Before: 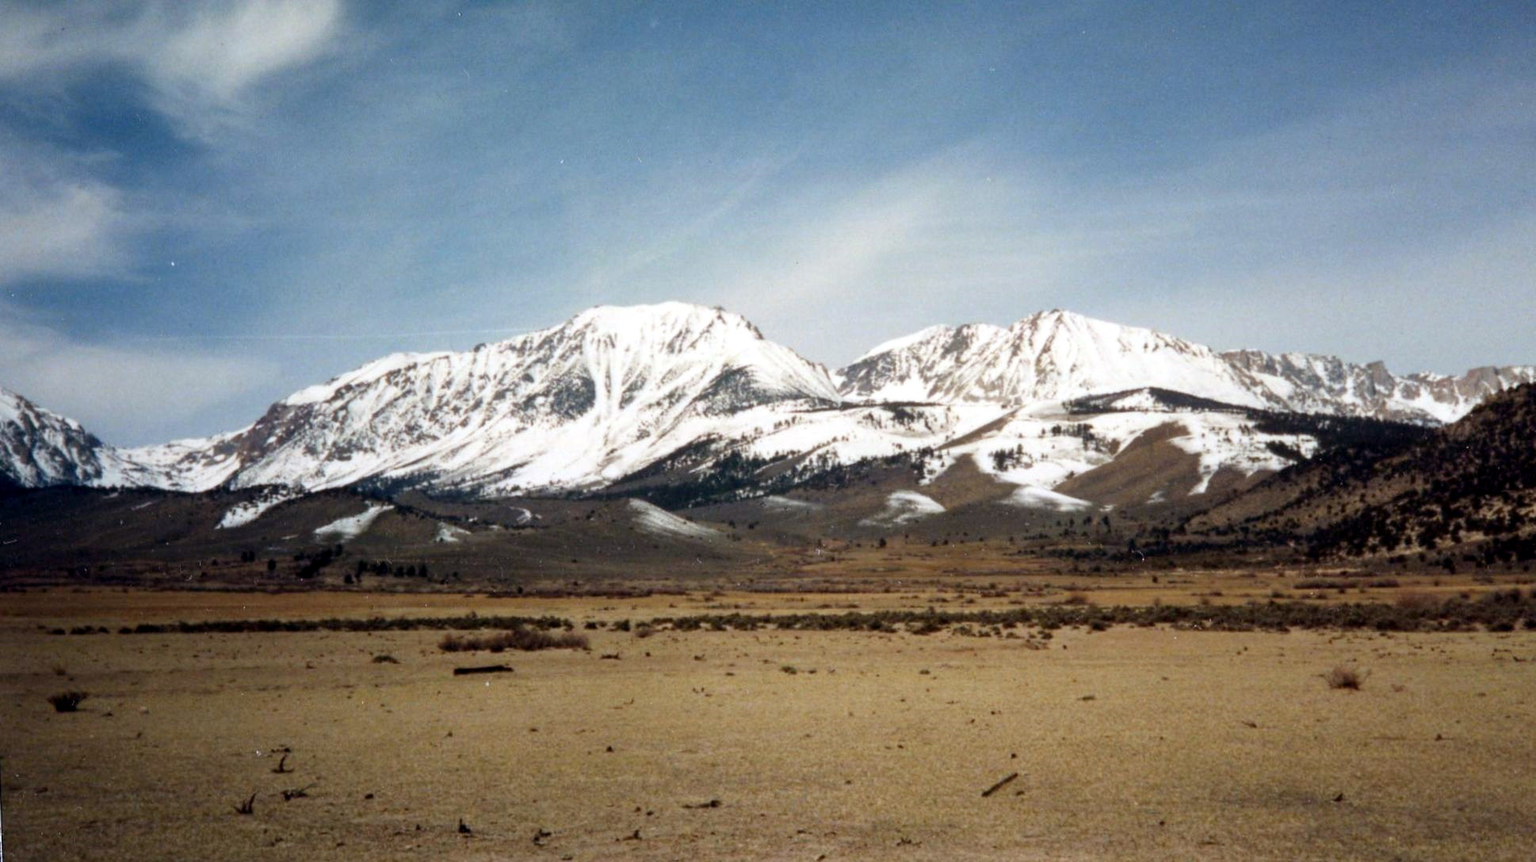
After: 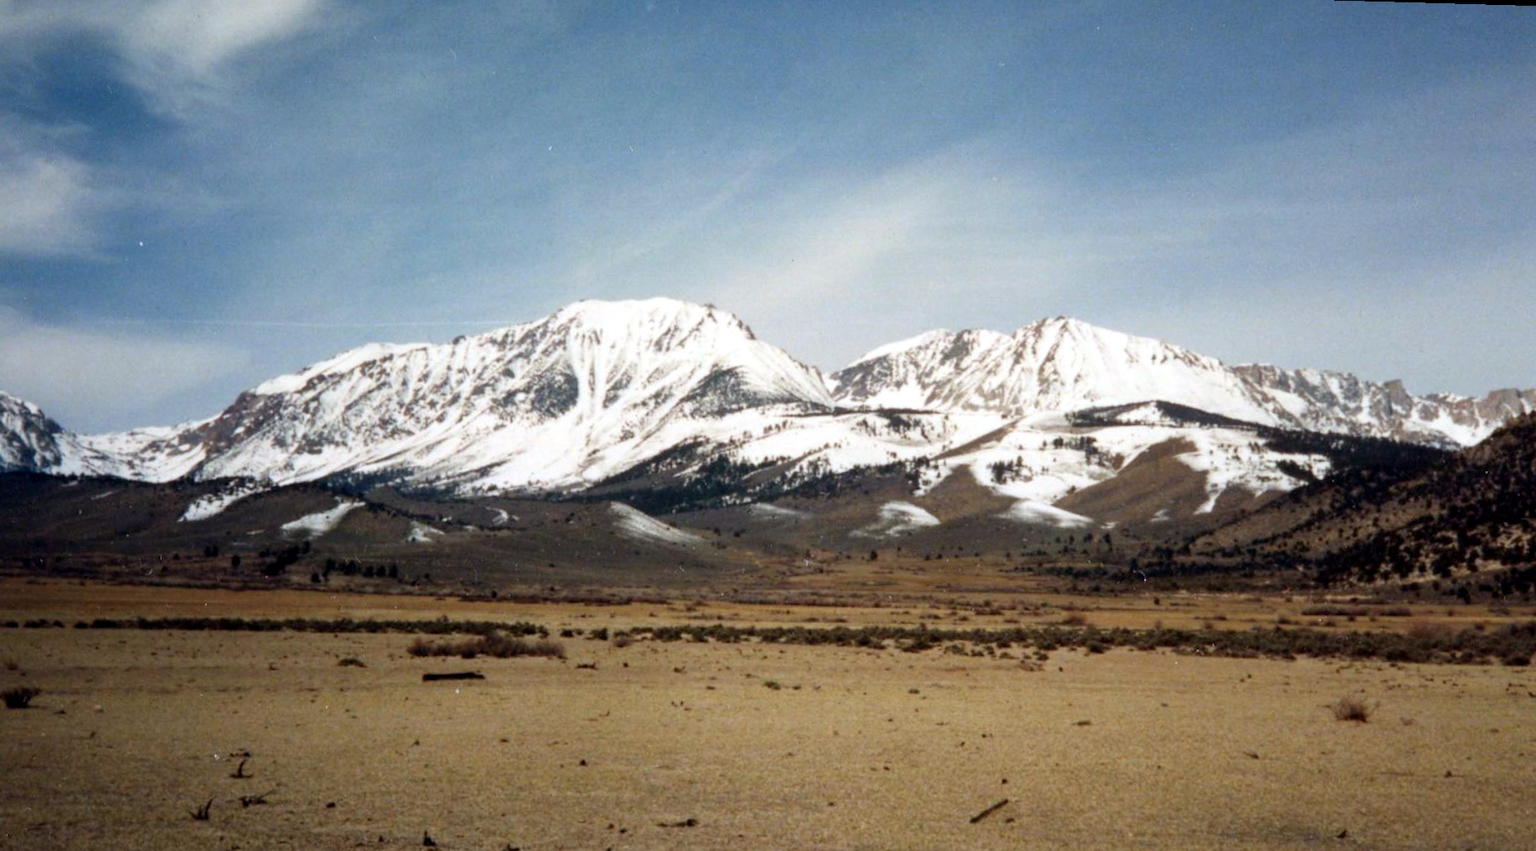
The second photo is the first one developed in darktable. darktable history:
rotate and perspective: rotation 1.57°, crop left 0.018, crop right 0.982, crop top 0.039, crop bottom 0.961
crop: left 1.743%, right 0.268%, bottom 2.011%
